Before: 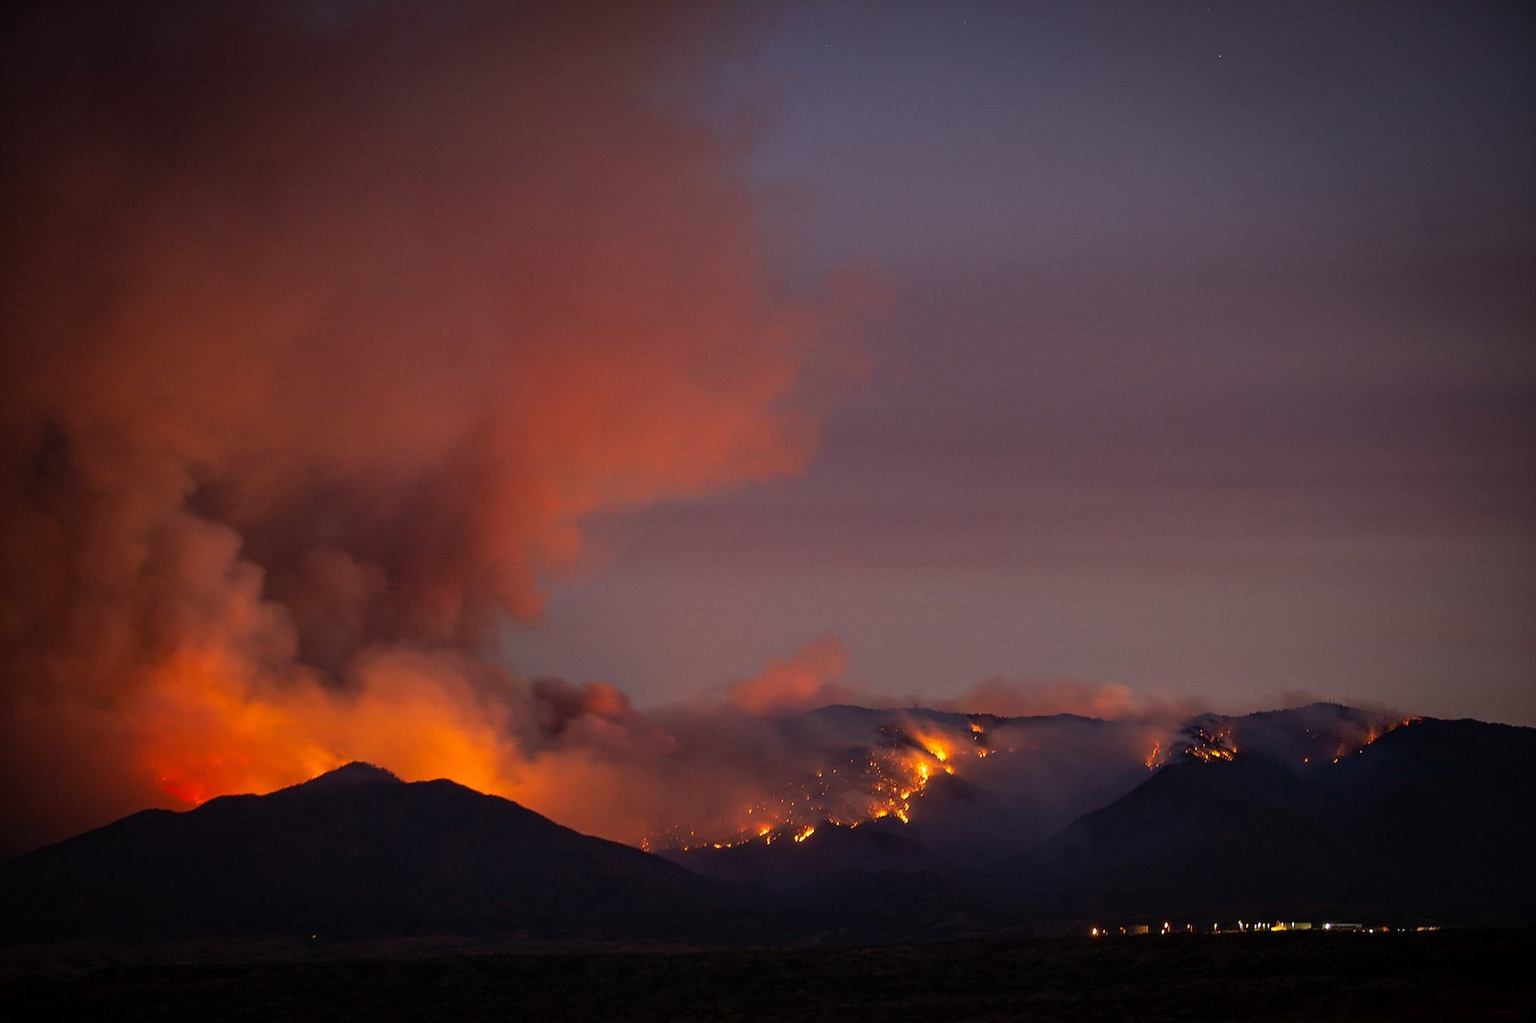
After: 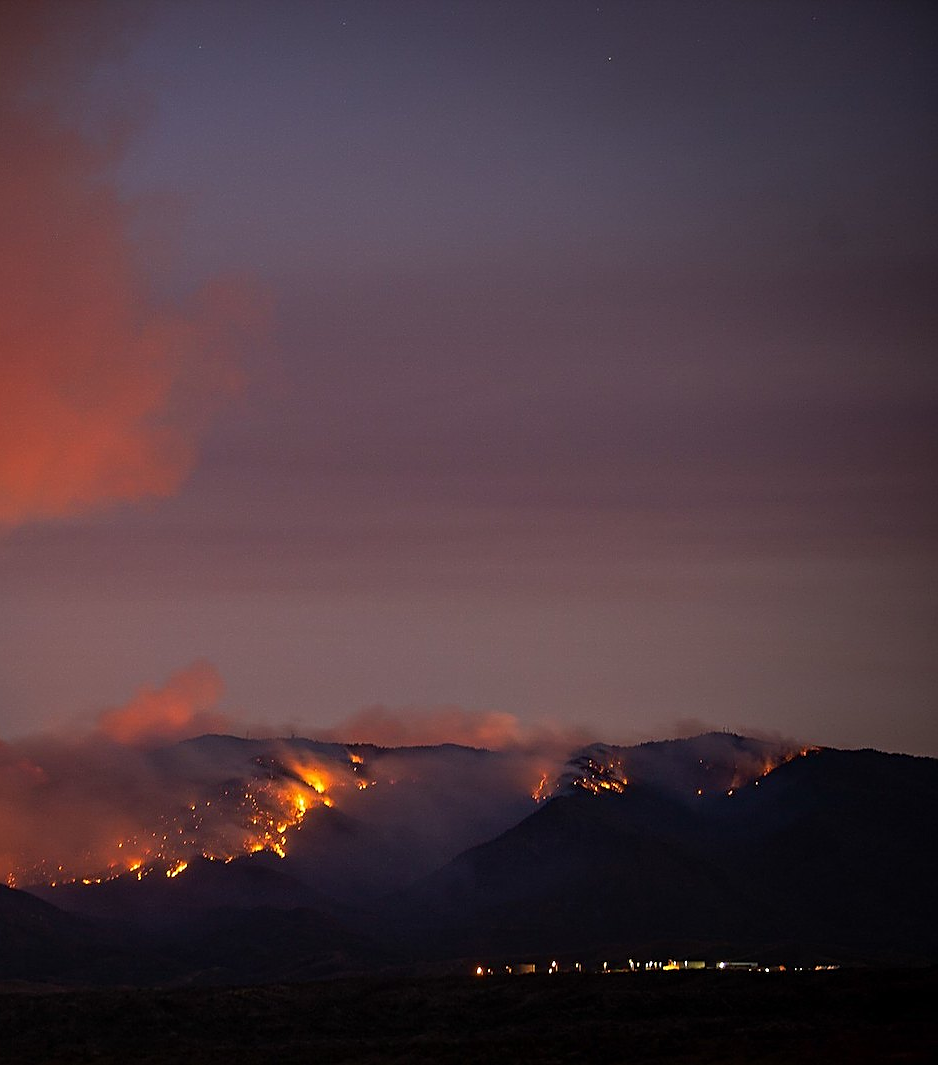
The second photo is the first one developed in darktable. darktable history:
crop: left 41.329%
sharpen: on, module defaults
tone equalizer: mask exposure compensation -0.498 EV
